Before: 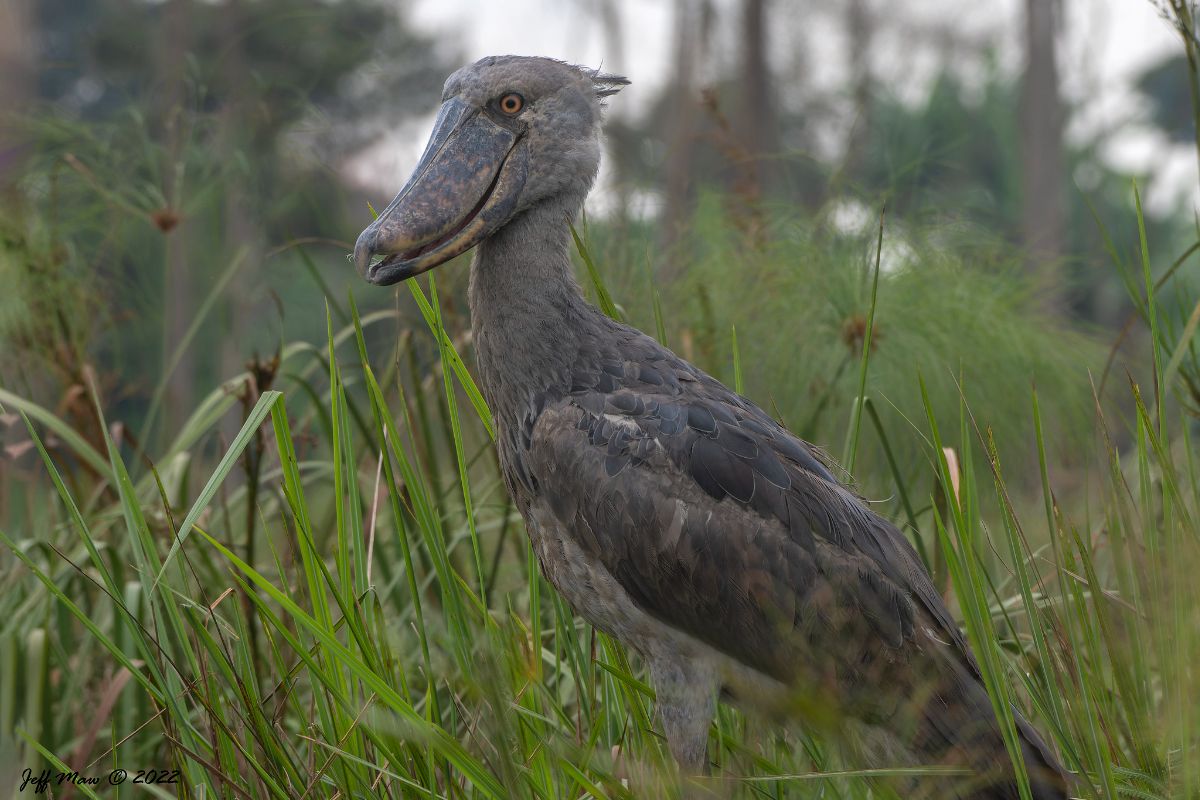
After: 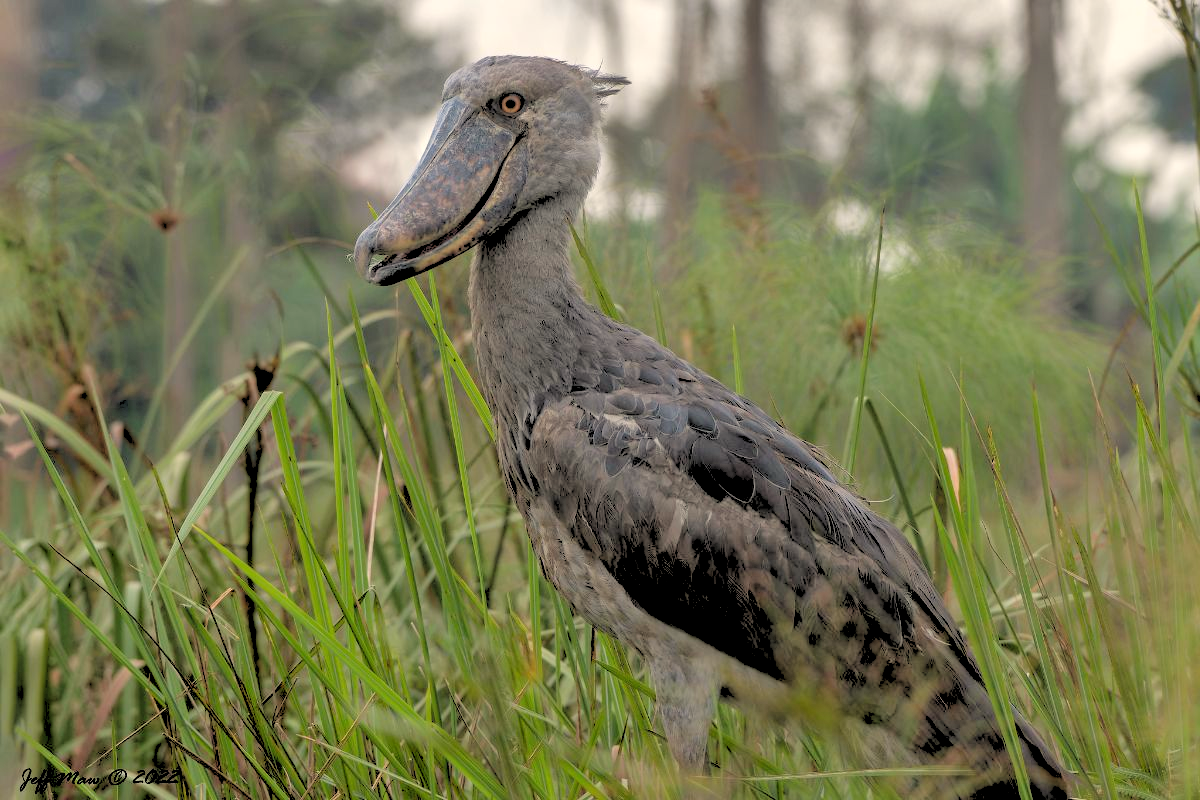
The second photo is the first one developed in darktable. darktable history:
shadows and highlights: shadows color adjustment 97.66%, soften with gaussian
rgb levels: levels [[0.027, 0.429, 0.996], [0, 0.5, 1], [0, 0.5, 1]]
white balance: red 1.045, blue 0.932
